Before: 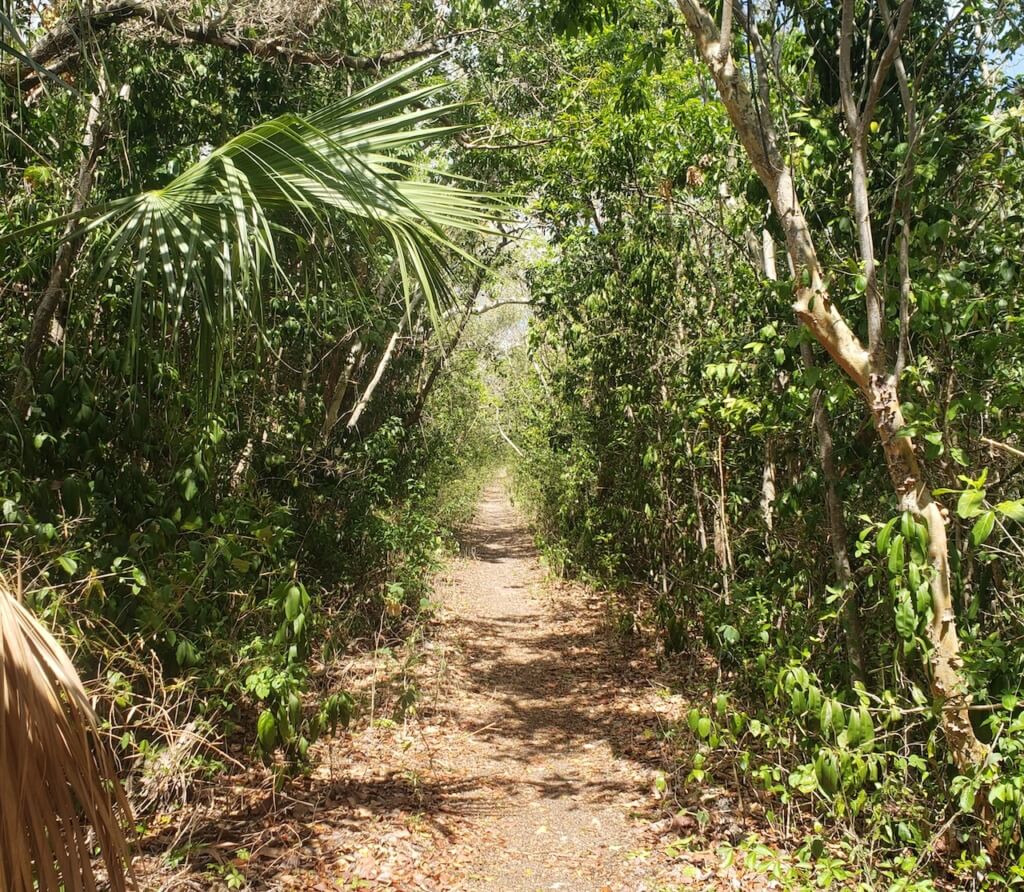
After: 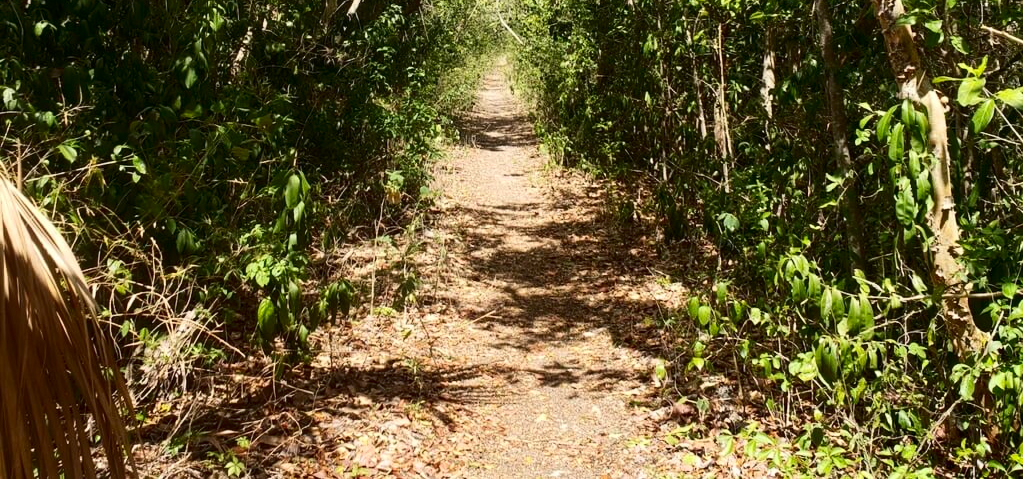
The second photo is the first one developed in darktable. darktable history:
crop and rotate: top 46.237%
color calibration: illuminant same as pipeline (D50), adaptation none (bypass)
contrast brightness saturation: contrast 0.2, brightness -0.11, saturation 0.1
